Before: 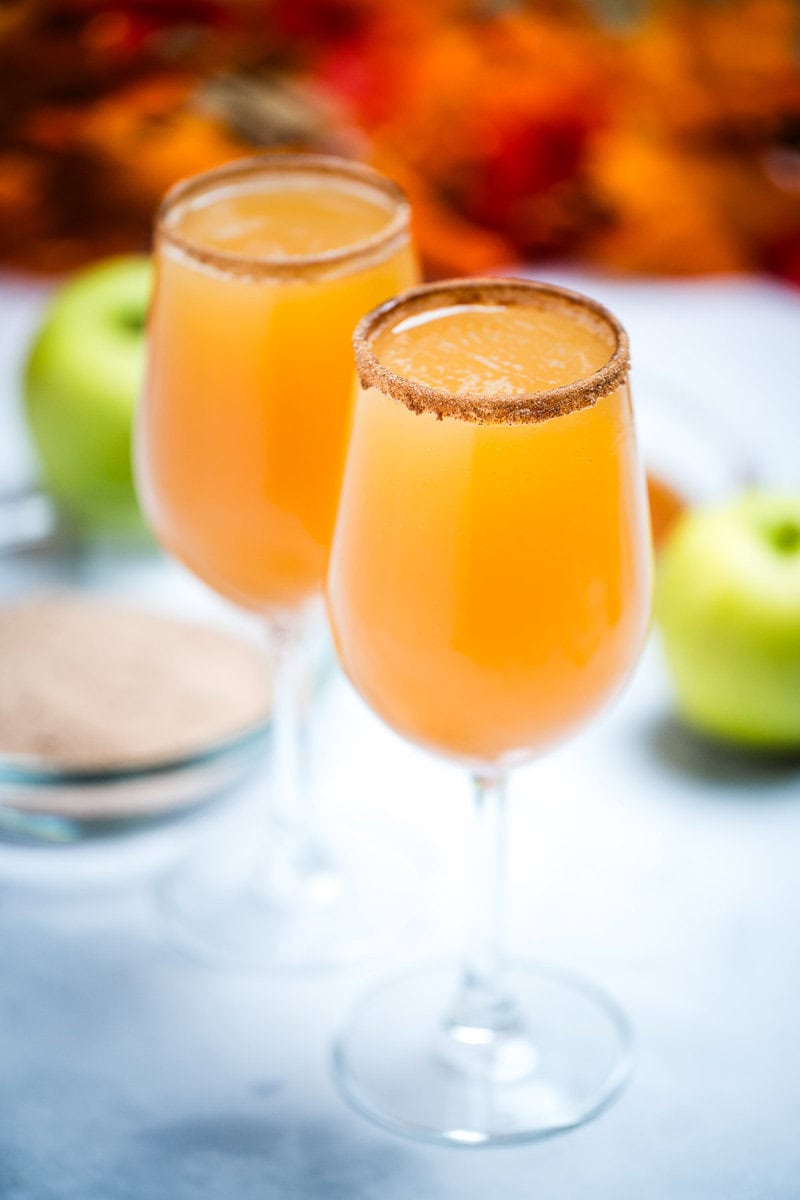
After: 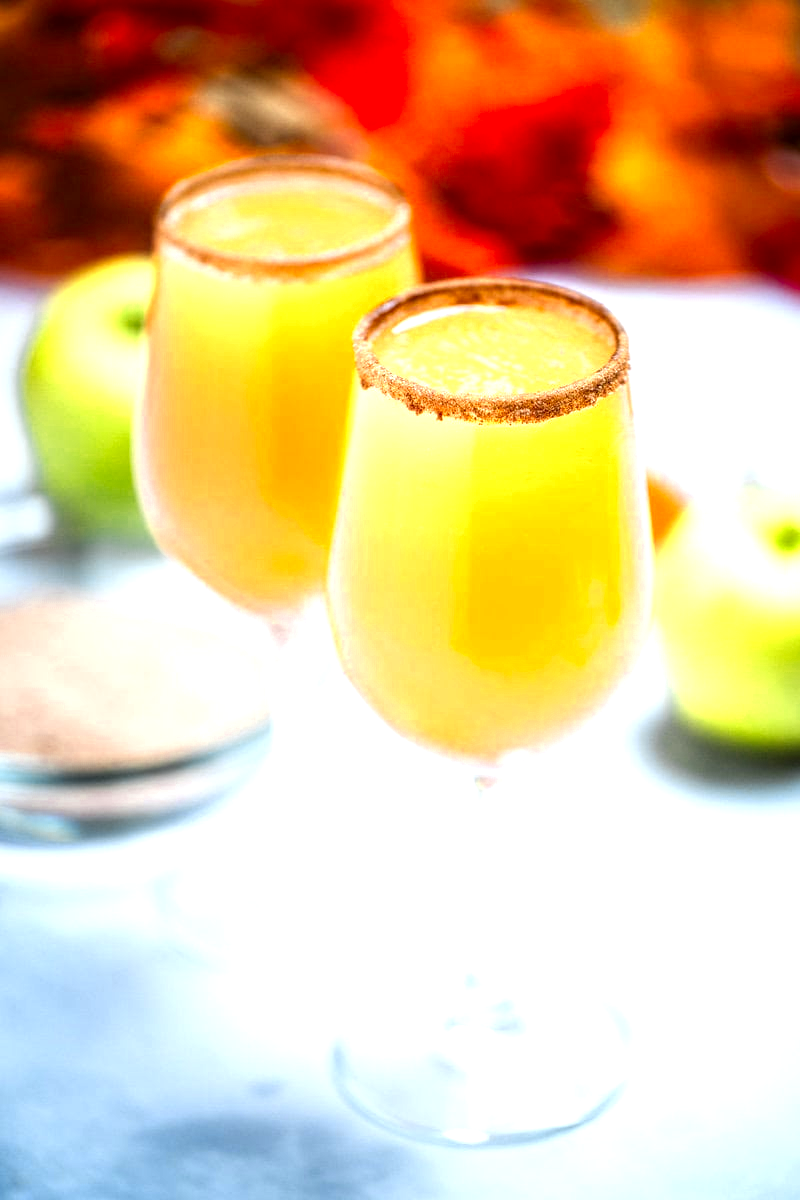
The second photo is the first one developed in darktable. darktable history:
exposure: black level correction 0, exposure 0.5 EV, compensate highlight preservation false
color zones: curves: ch0 [(0.004, 0.305) (0.261, 0.623) (0.389, 0.399) (0.708, 0.571) (0.947, 0.34)]; ch1 [(0.025, 0.645) (0.229, 0.584) (0.326, 0.551) (0.484, 0.262) (0.757, 0.643)]
local contrast: on, module defaults
